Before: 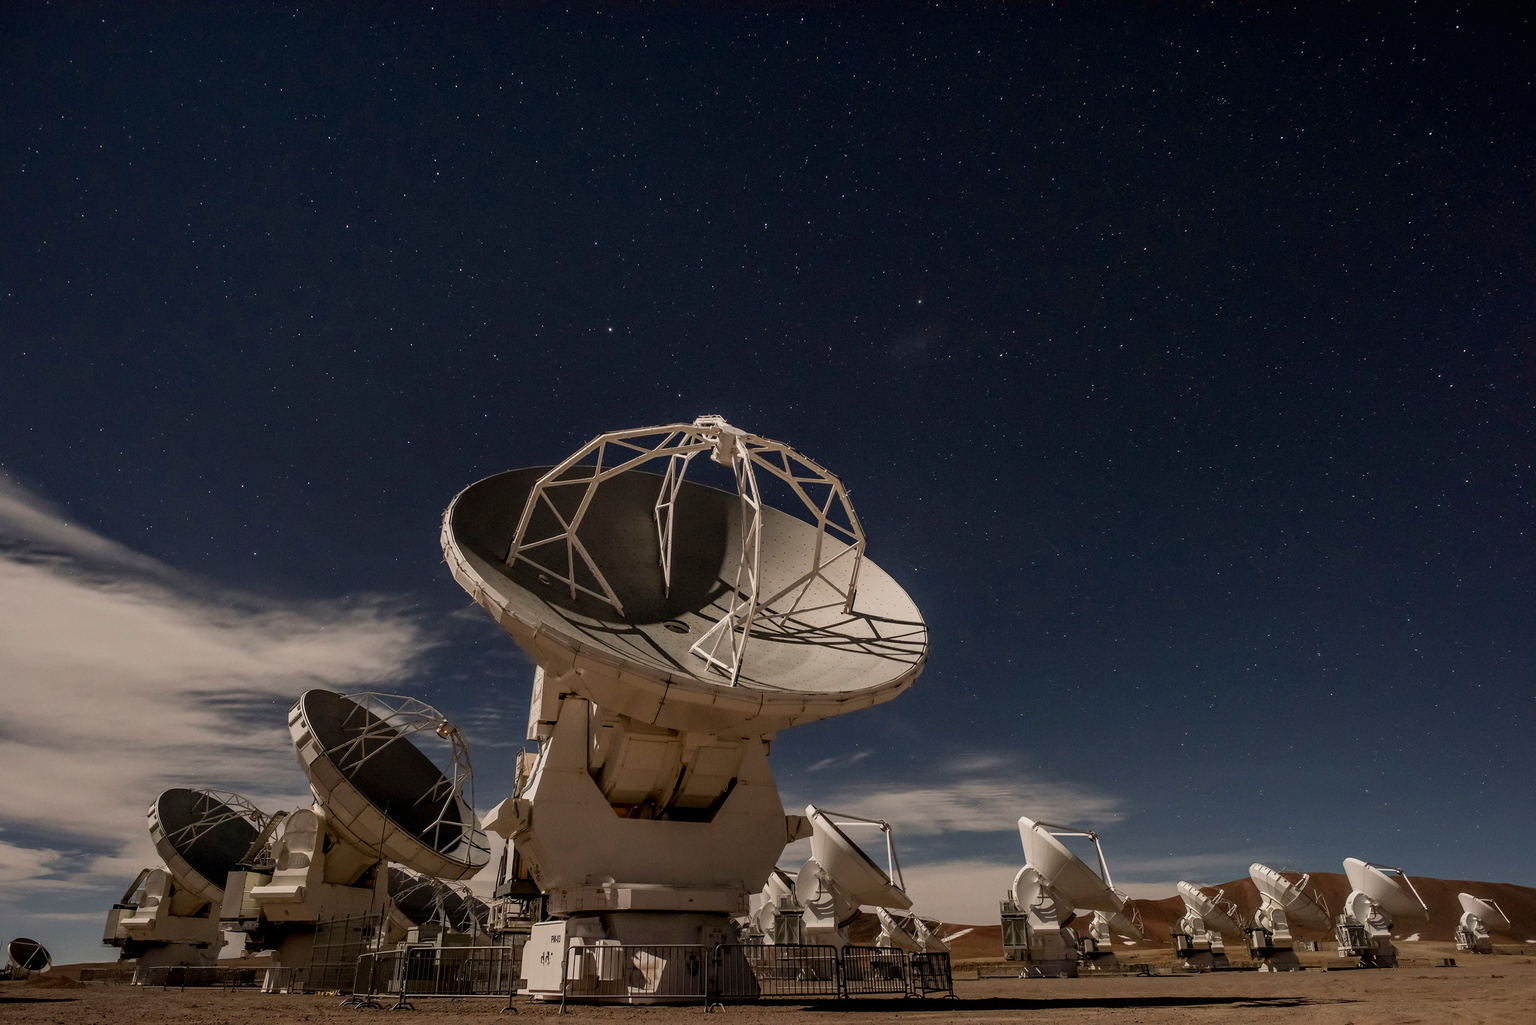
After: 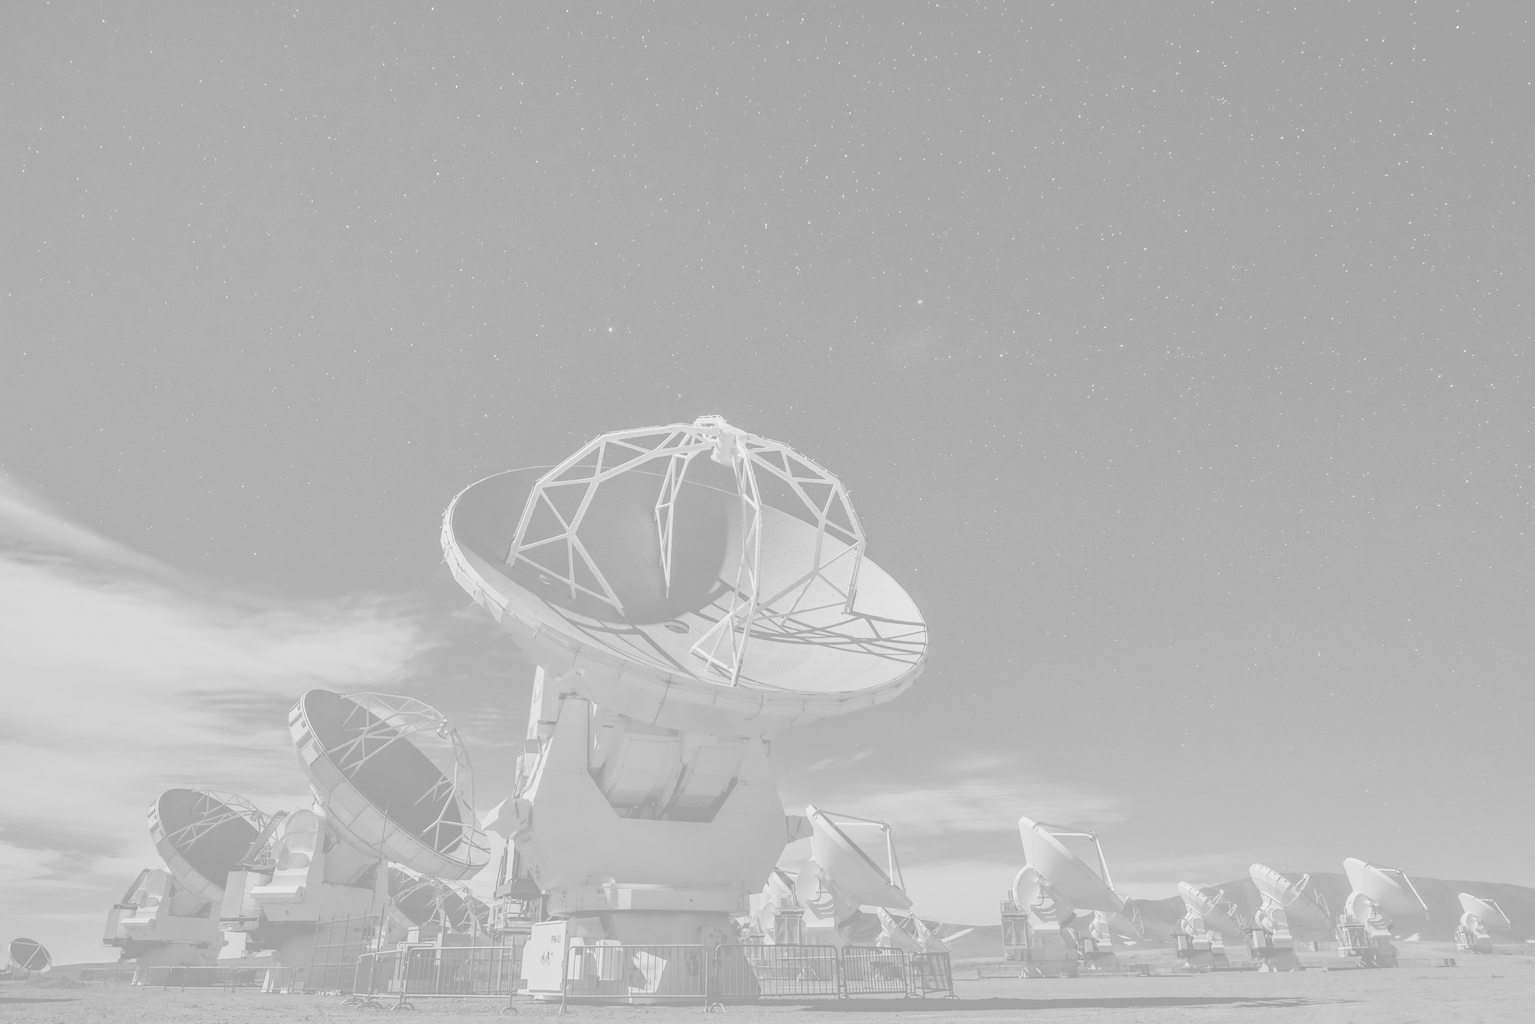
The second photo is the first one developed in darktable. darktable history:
monochrome: a 14.95, b -89.96
shadows and highlights: low approximation 0.01, soften with gaussian
colorize: hue 331.2°, saturation 75%, source mix 30.28%, lightness 70.52%, version 1
tone equalizer: on, module defaults
